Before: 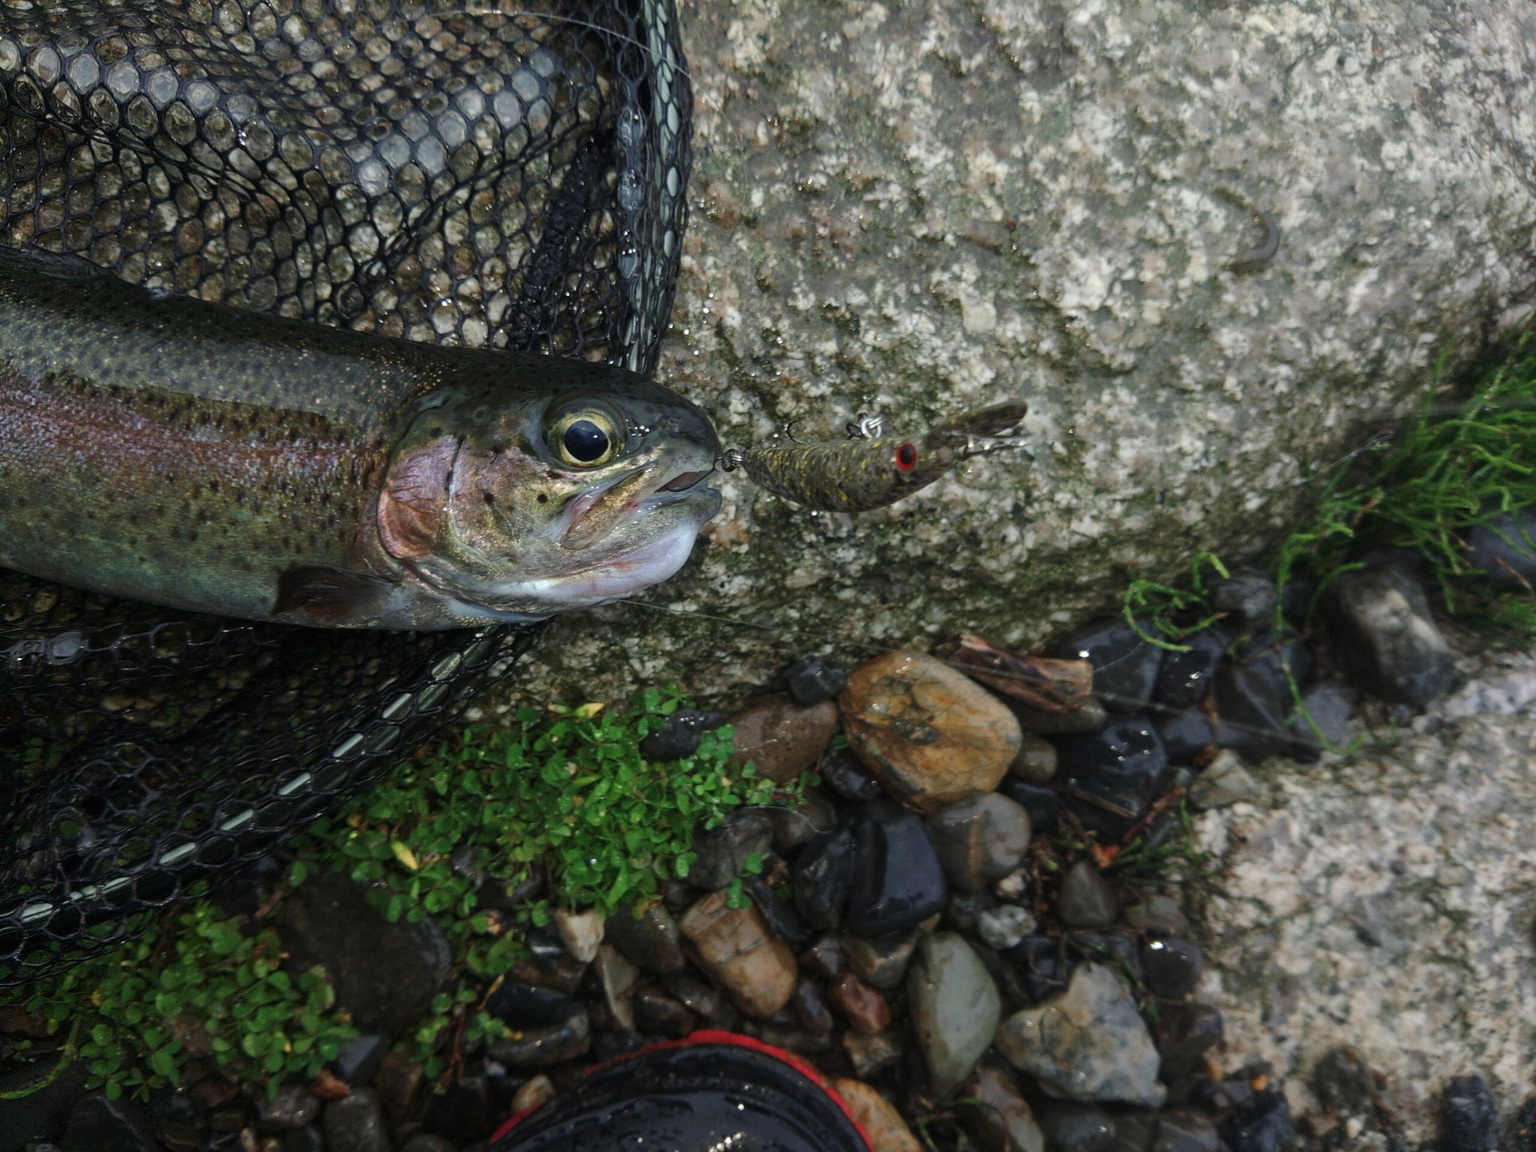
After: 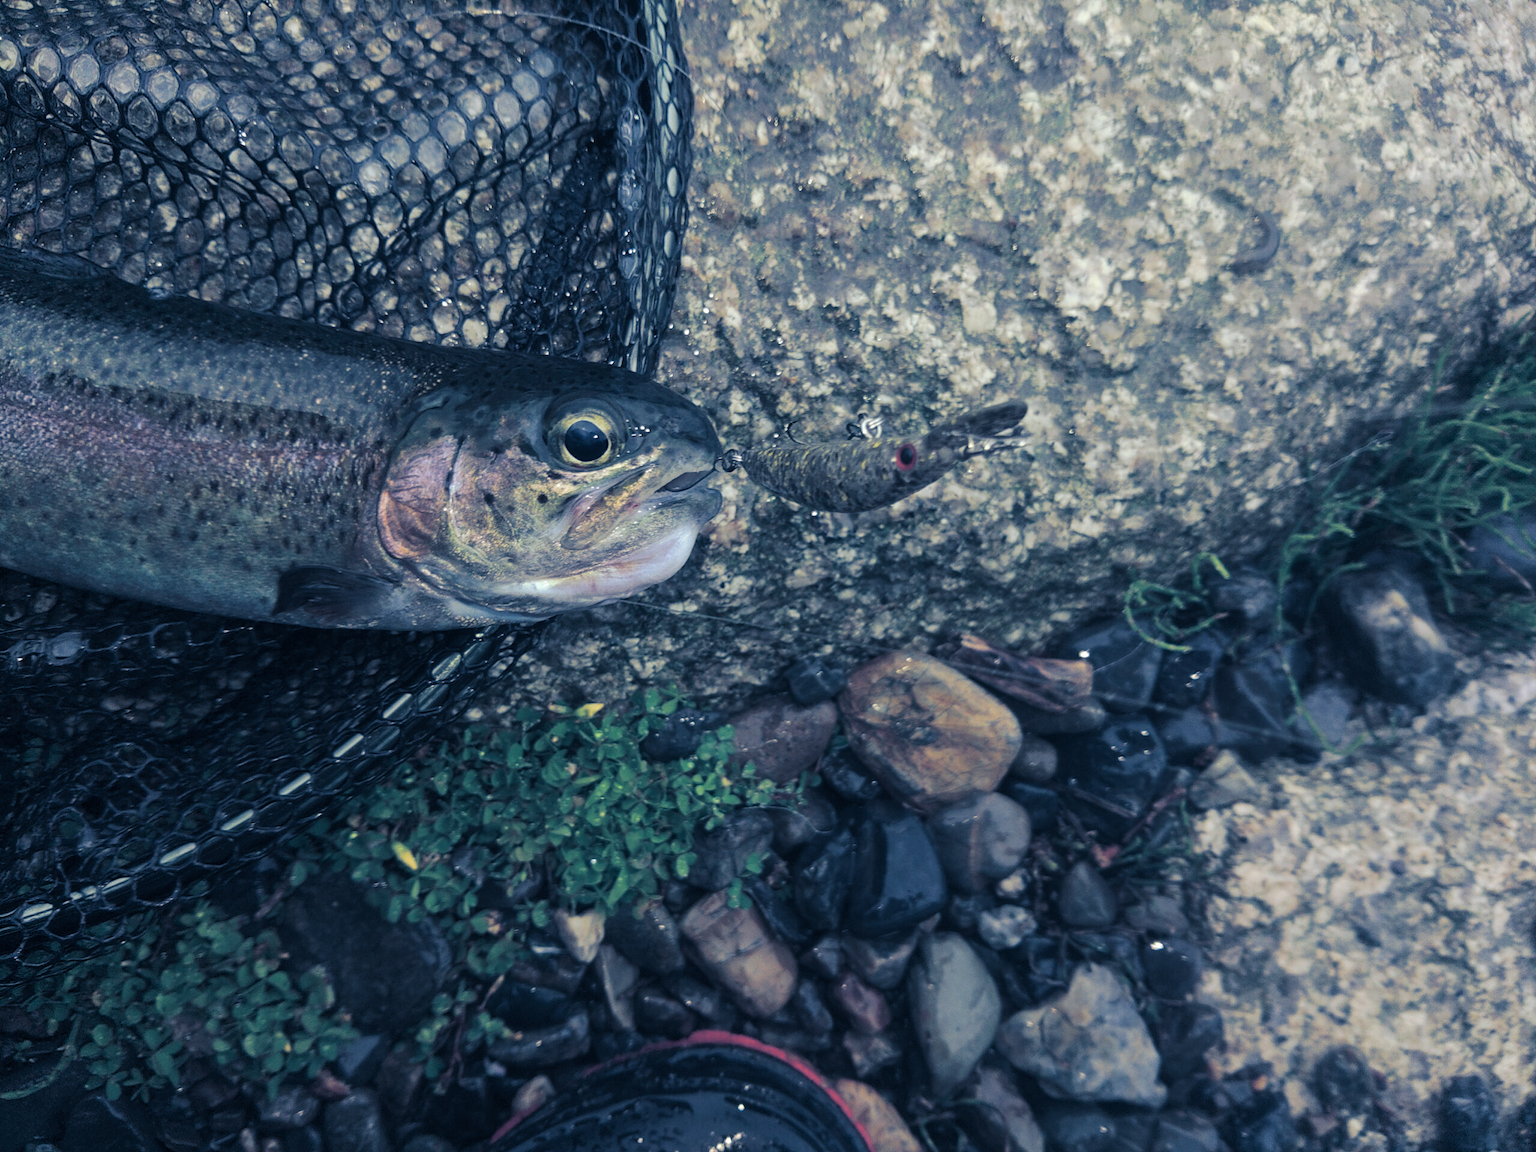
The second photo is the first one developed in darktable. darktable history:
split-toning: shadows › hue 226.8°, shadows › saturation 0.84
contrast brightness saturation: brightness 0.15
